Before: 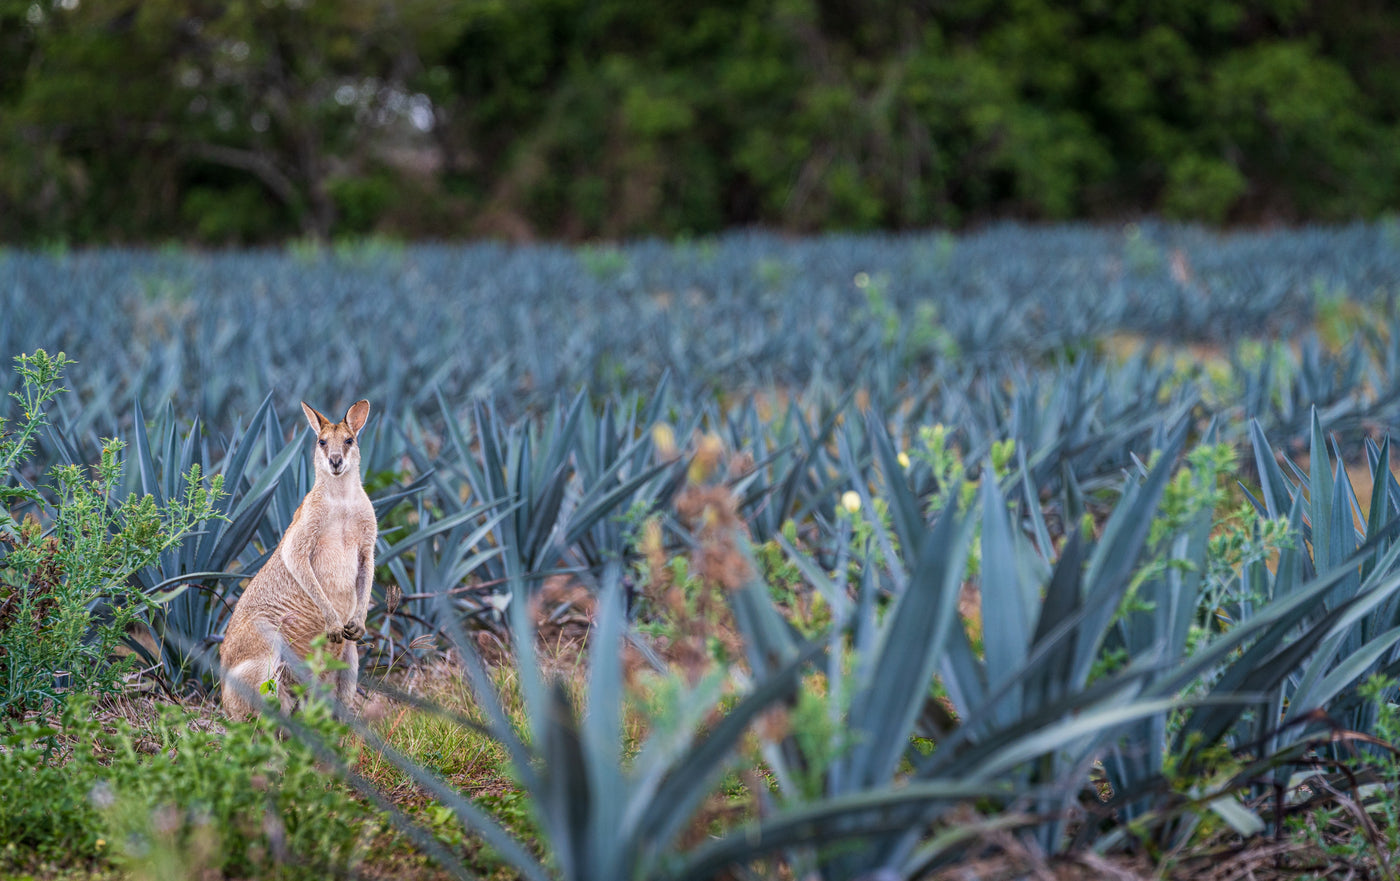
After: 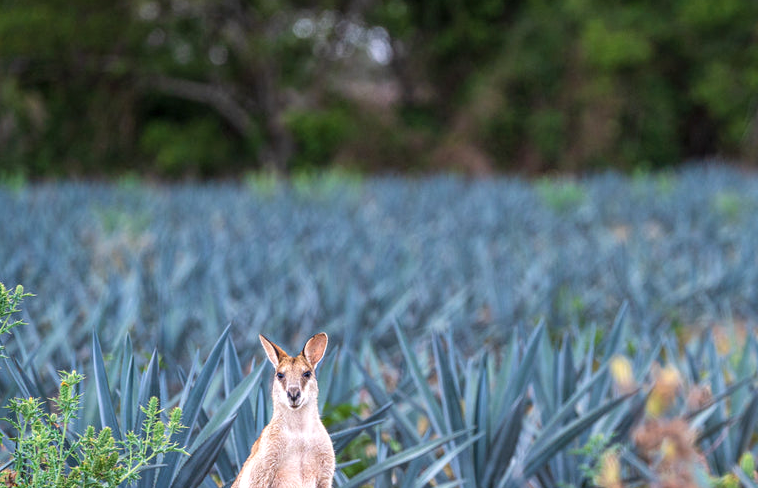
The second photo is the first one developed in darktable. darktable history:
crop and rotate: left 3.04%, top 7.697%, right 42.761%, bottom 36.852%
exposure: black level correction 0, exposure 0.398 EV, compensate exposure bias true, compensate highlight preservation false
